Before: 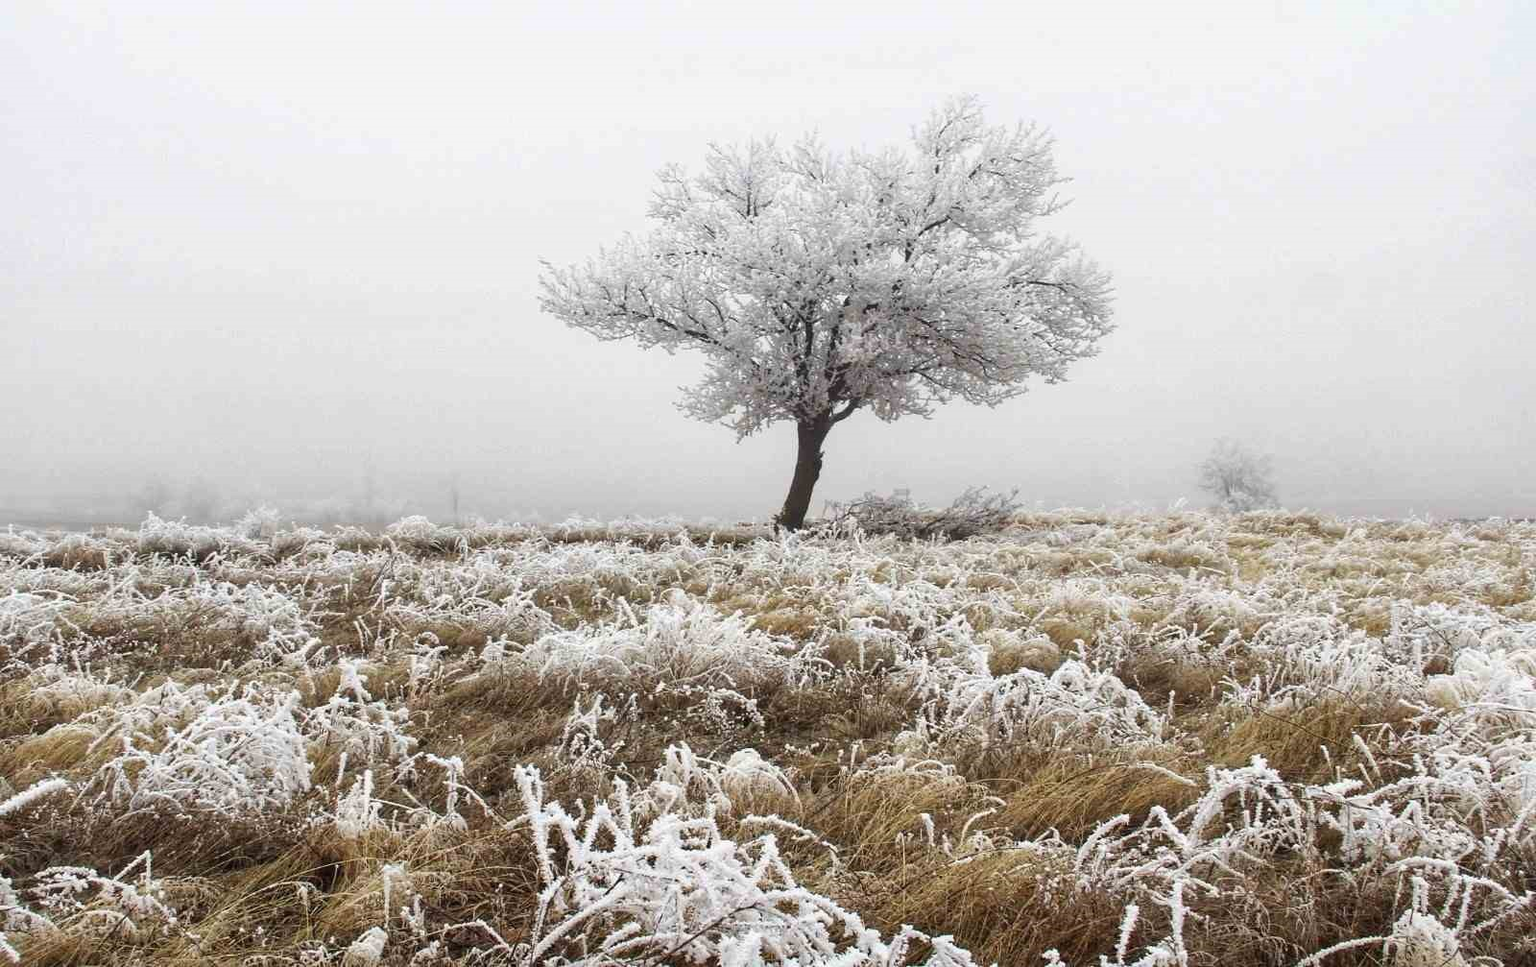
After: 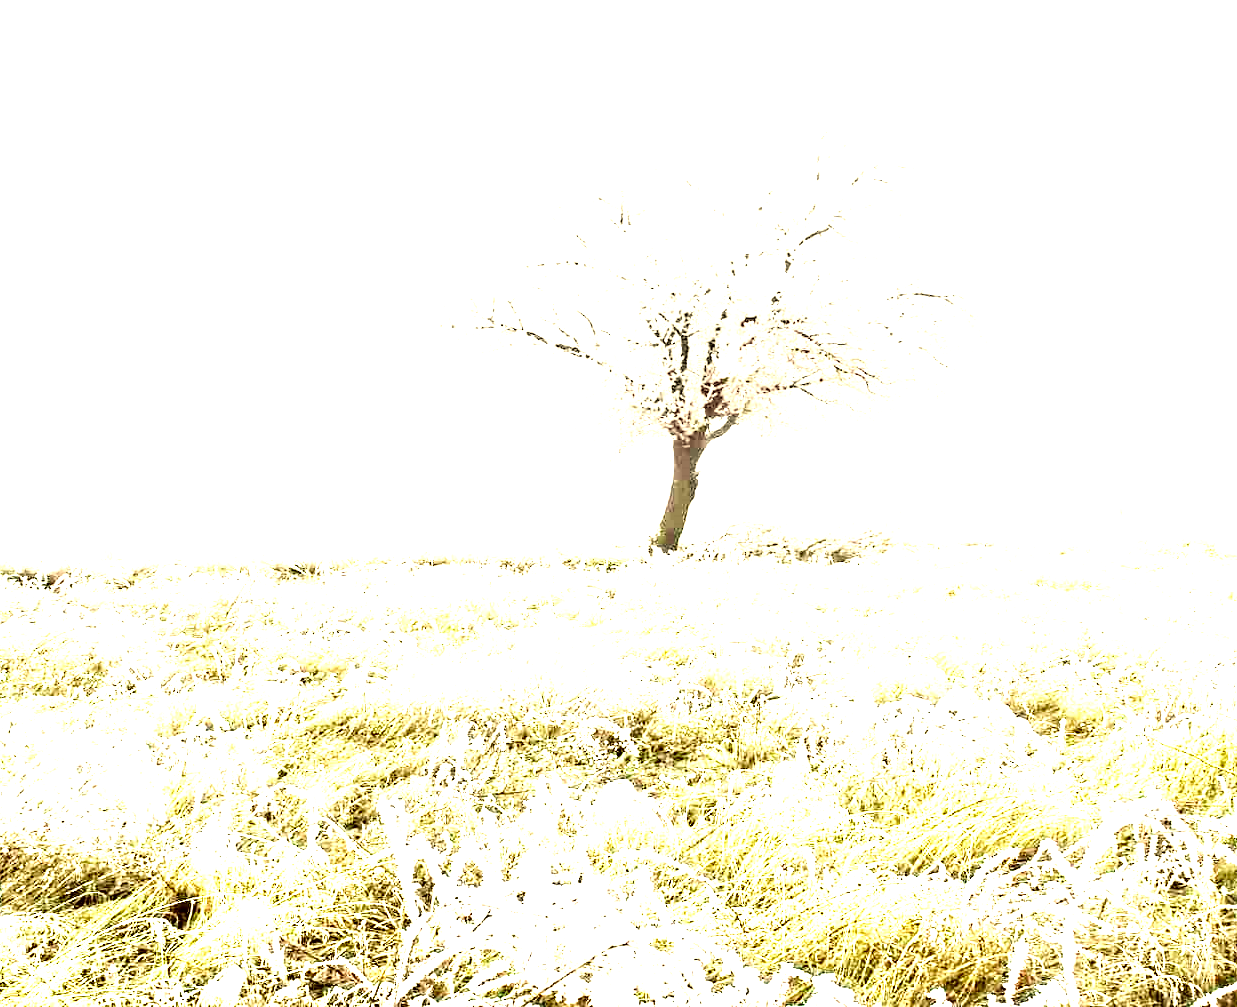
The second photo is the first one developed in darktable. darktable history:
color correction: highlights a* 10.64, highlights b* 30.68, shadows a* 2.64, shadows b* 16.95, saturation 1.76
color zones: curves: ch0 [(0.25, 0.667) (0.758, 0.368)]; ch1 [(0.215, 0.245) (0.761, 0.373)]; ch2 [(0.247, 0.554) (0.761, 0.436)]
exposure: black level correction 0, exposure 0 EV, compensate highlight preservation false
crop: left 9.881%, right 12.75%
base curve: curves: ch0 [(0, 0.003) (0.001, 0.002) (0.006, 0.004) (0.02, 0.022) (0.048, 0.086) (0.094, 0.234) (0.162, 0.431) (0.258, 0.629) (0.385, 0.8) (0.548, 0.918) (0.751, 0.988) (1, 1)], fusion 1, preserve colors none
